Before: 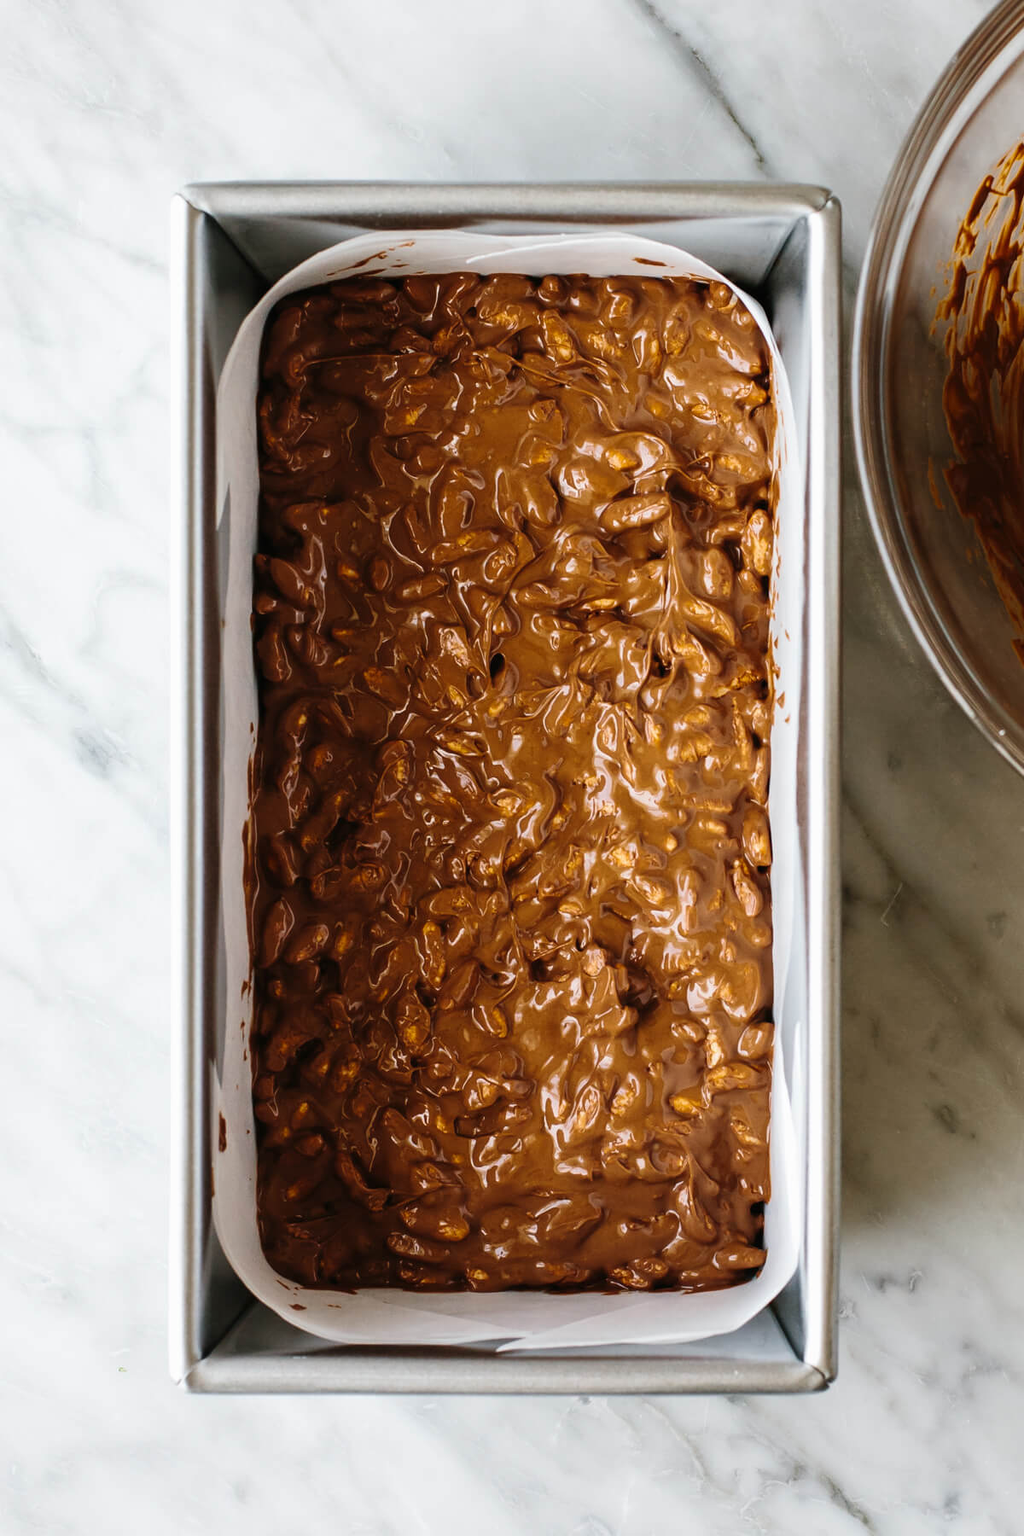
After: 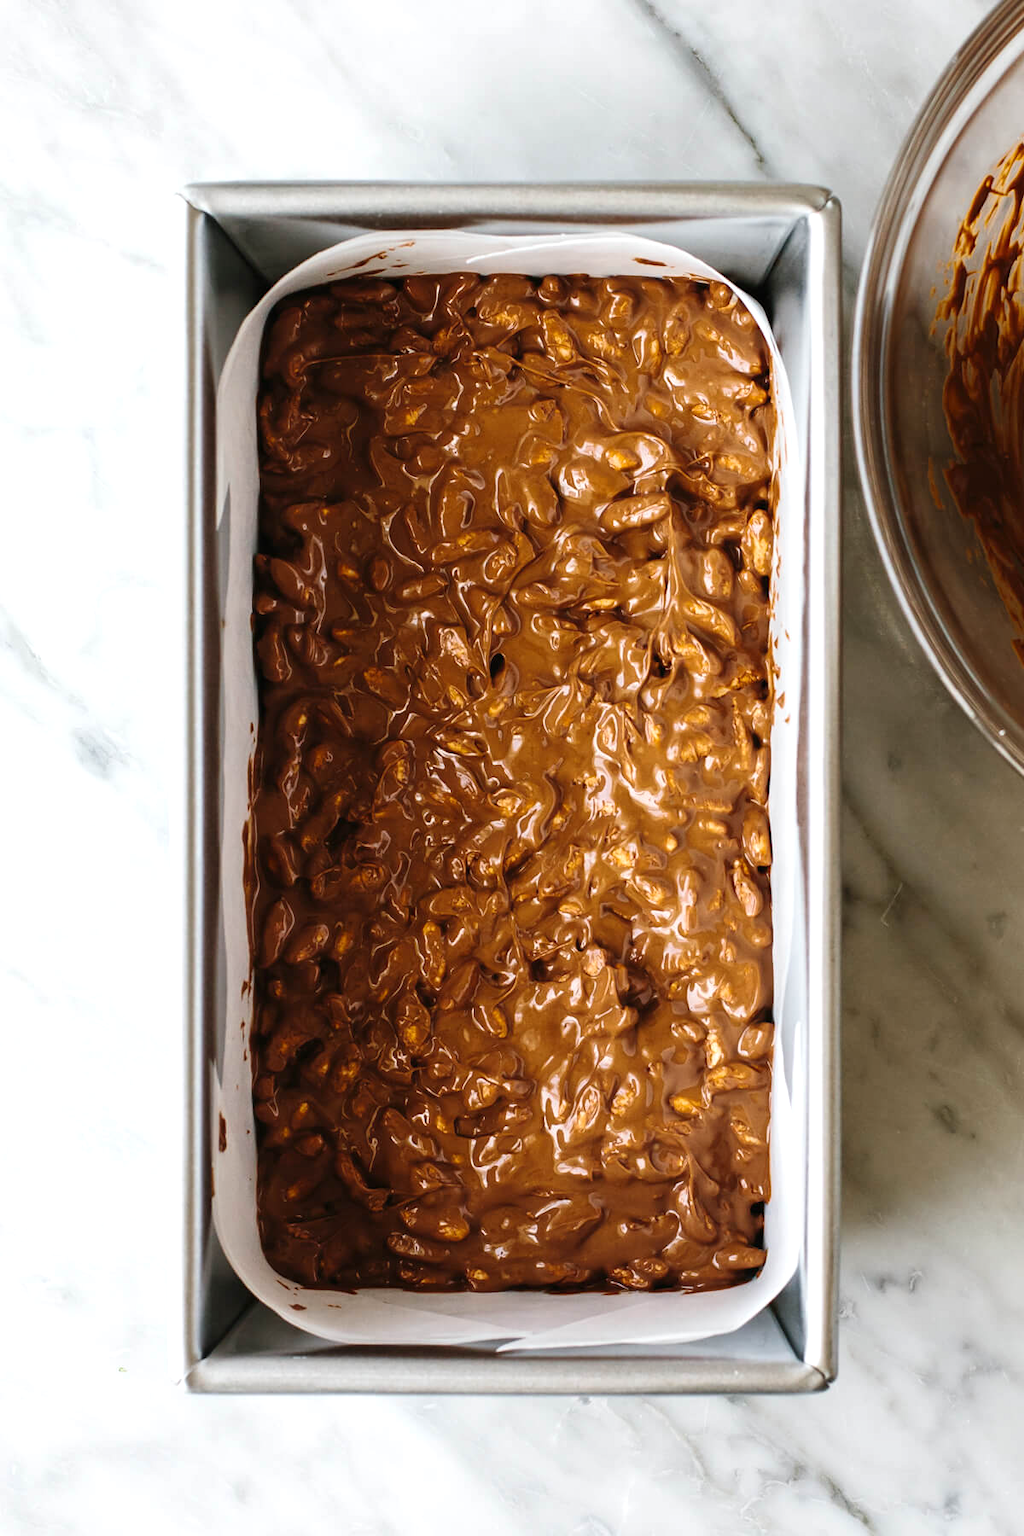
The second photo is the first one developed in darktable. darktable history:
exposure: exposure 0.254 EV, compensate exposure bias true, compensate highlight preservation false
